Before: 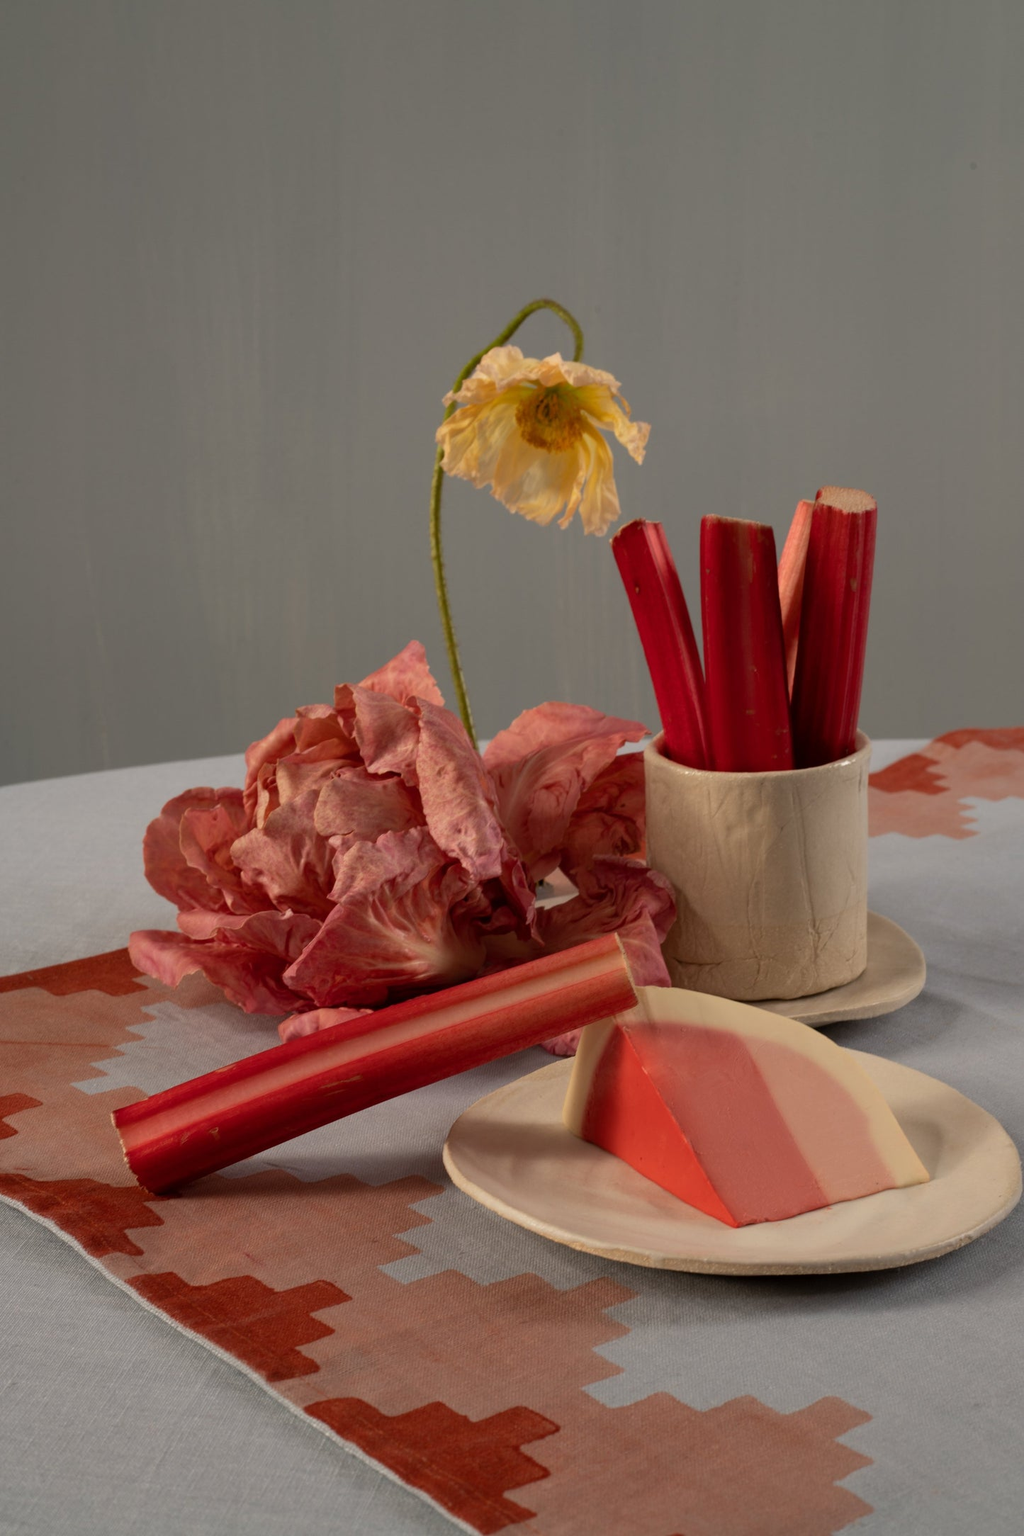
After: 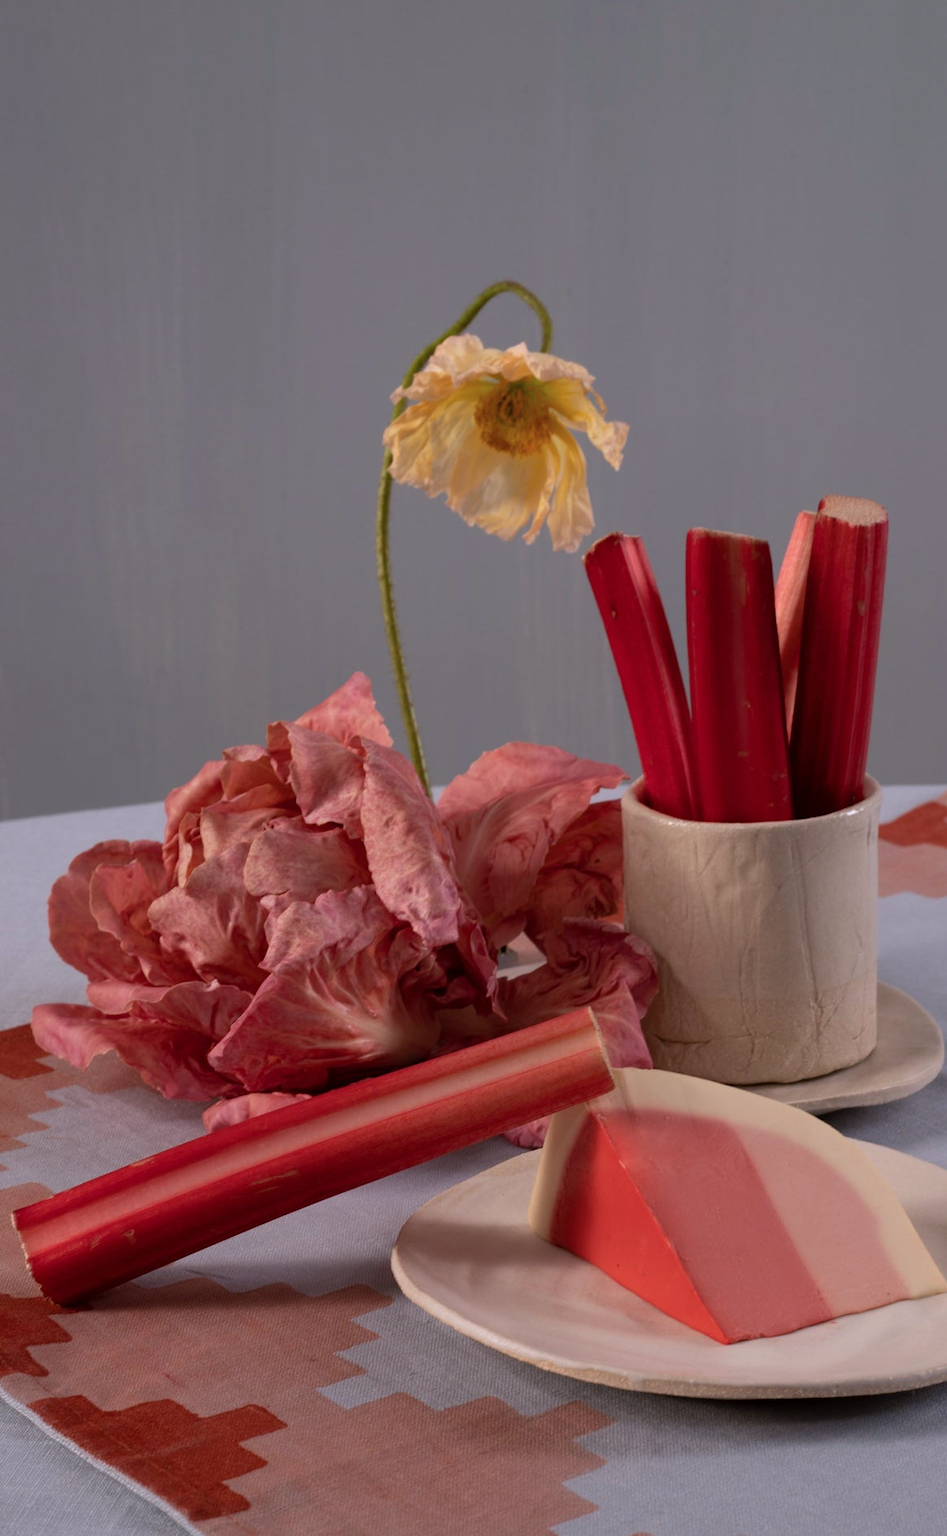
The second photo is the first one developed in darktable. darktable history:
color calibration: illuminant custom, x 0.363, y 0.385, temperature 4526.42 K
crop: left 9.932%, top 3.534%, right 9.213%, bottom 9.11%
